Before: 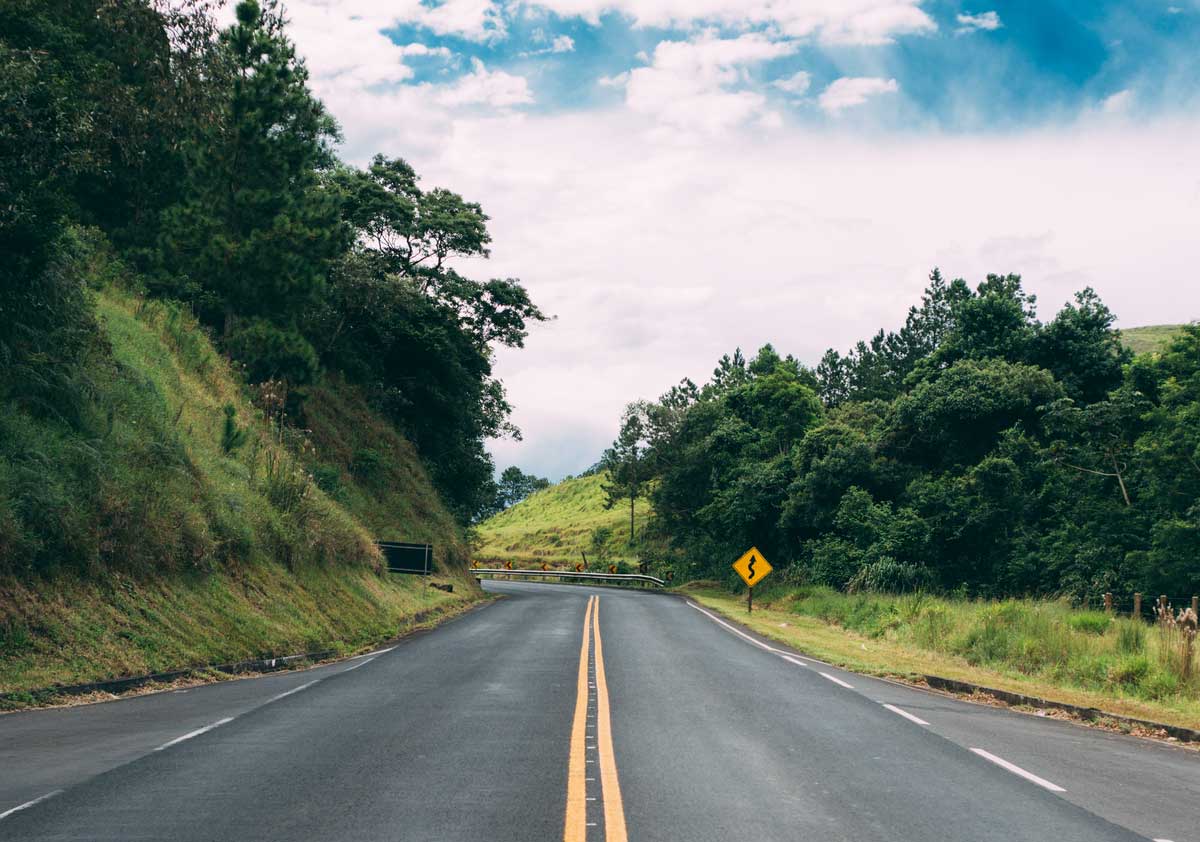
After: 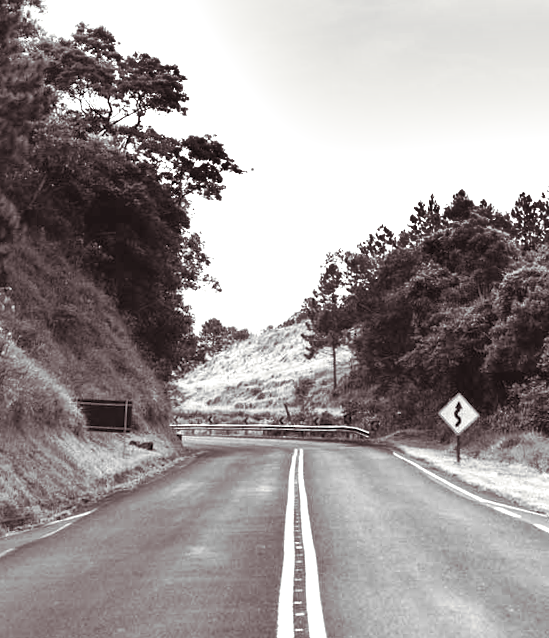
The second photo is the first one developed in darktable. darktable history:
crop and rotate: angle 0.02°, left 24.353%, top 13.219%, right 26.156%, bottom 8.224%
monochrome: on, module defaults
shadows and highlights: radius 118.69, shadows 42.21, highlights -61.56, soften with gaussian
split-toning: shadows › saturation 0.24, highlights › hue 54°, highlights › saturation 0.24
exposure: black level correction 0.001, exposure 1.05 EV, compensate exposure bias true, compensate highlight preservation false
white balance: emerald 1
rotate and perspective: rotation -1.68°, lens shift (vertical) -0.146, crop left 0.049, crop right 0.912, crop top 0.032, crop bottom 0.96
